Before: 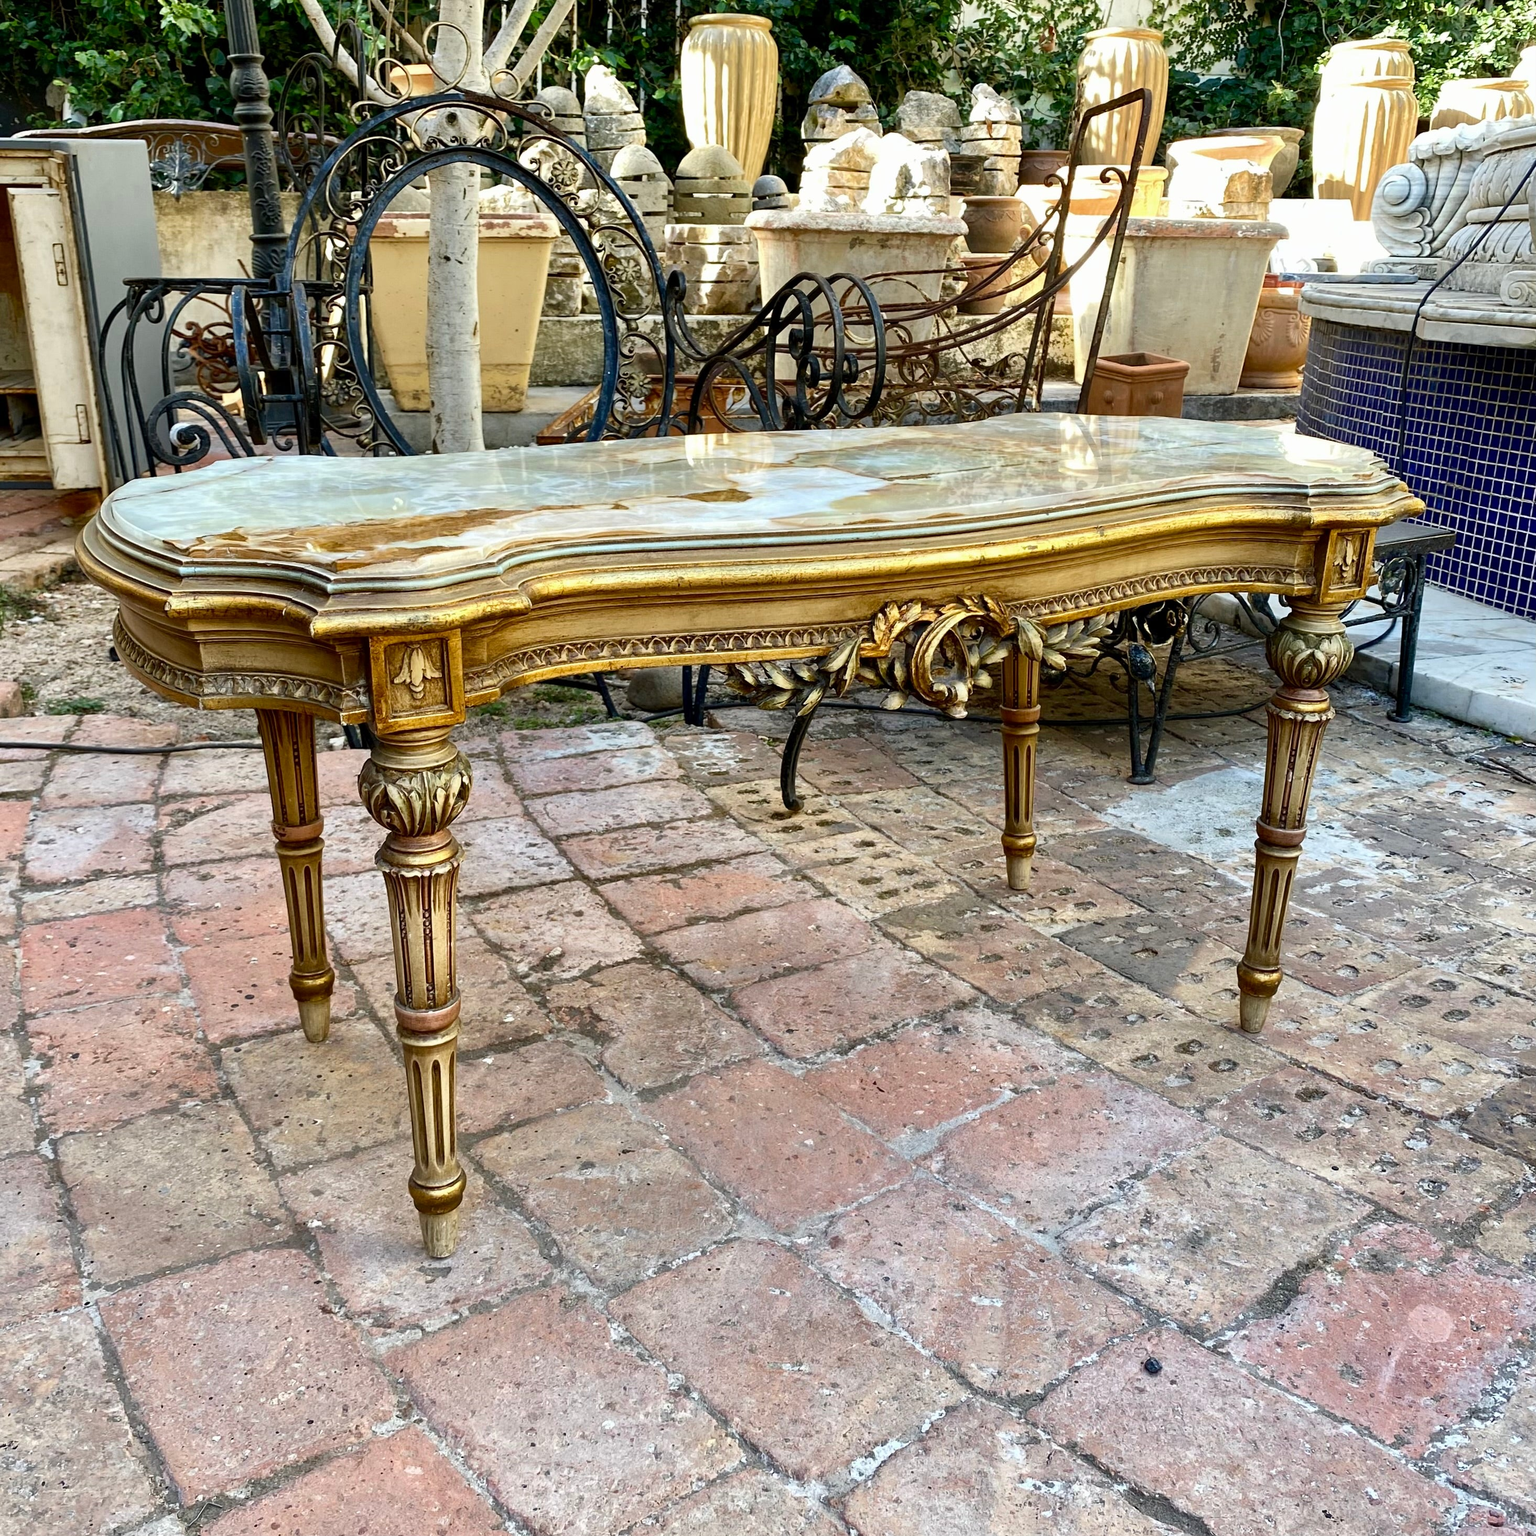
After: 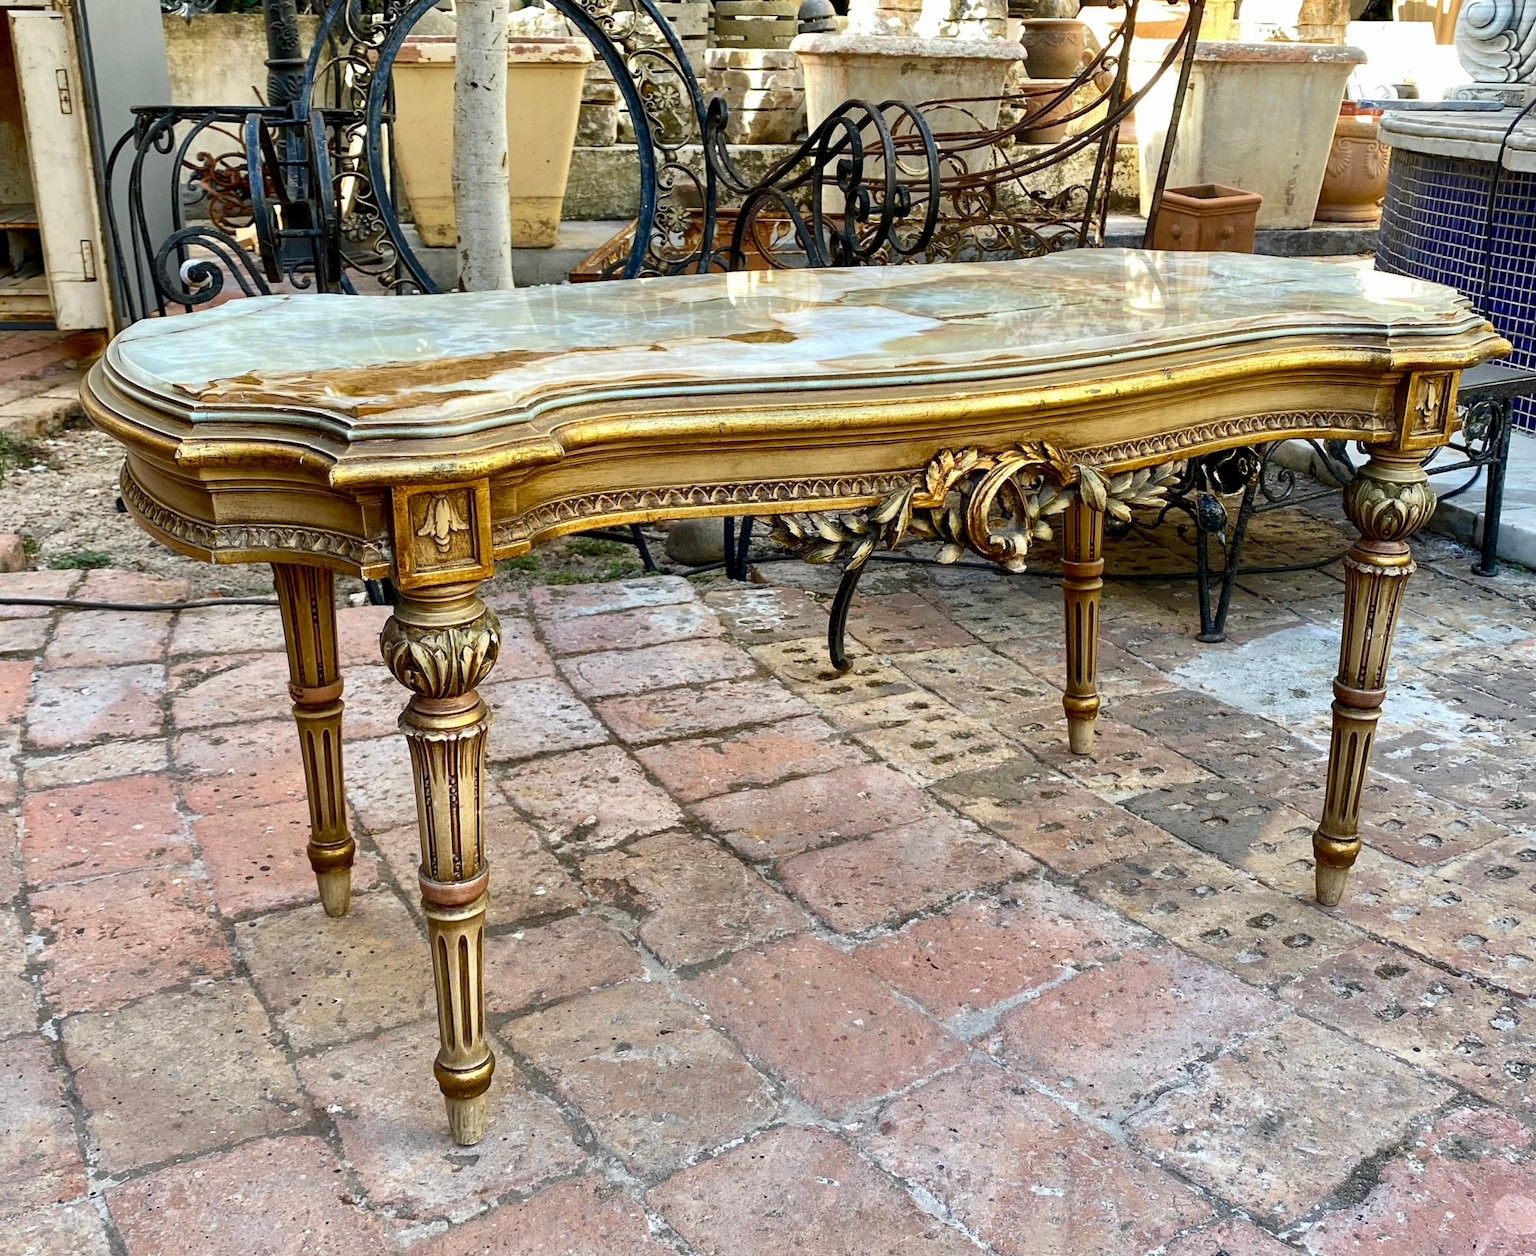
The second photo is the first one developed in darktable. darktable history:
crop and rotate: angle 0.03°, top 11.643%, right 5.651%, bottom 11.189%
exposure: black level correction 0.001, compensate highlight preservation false
